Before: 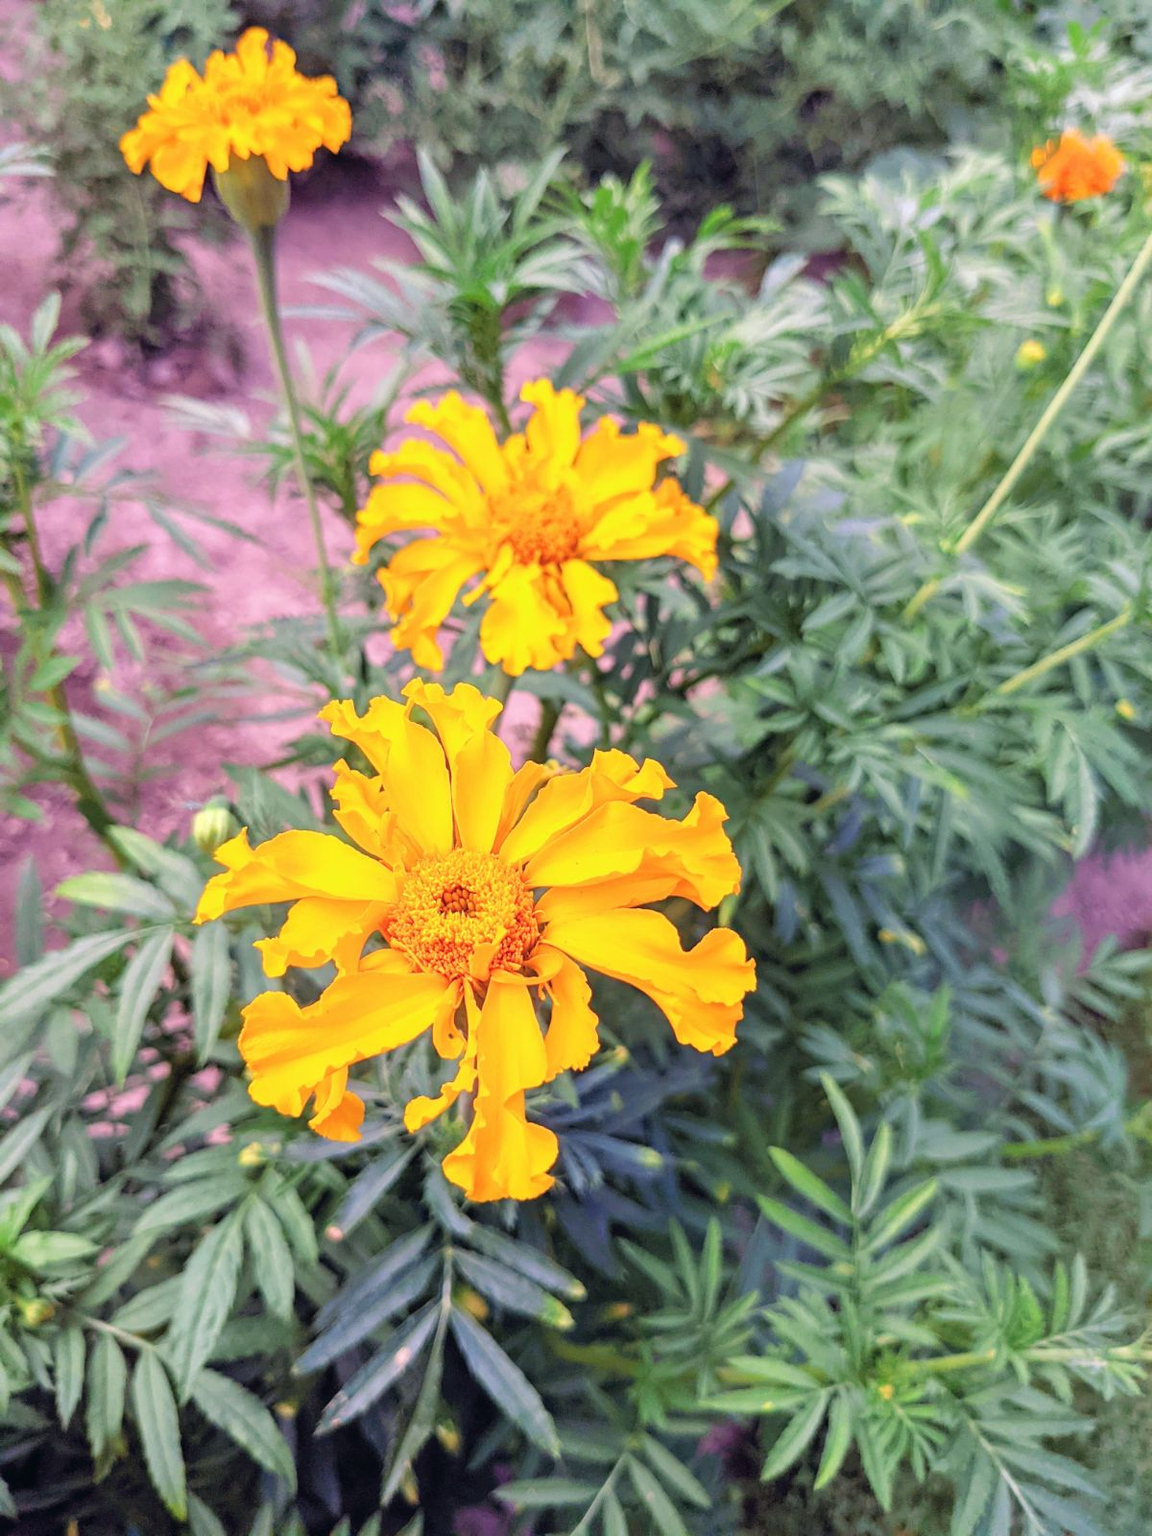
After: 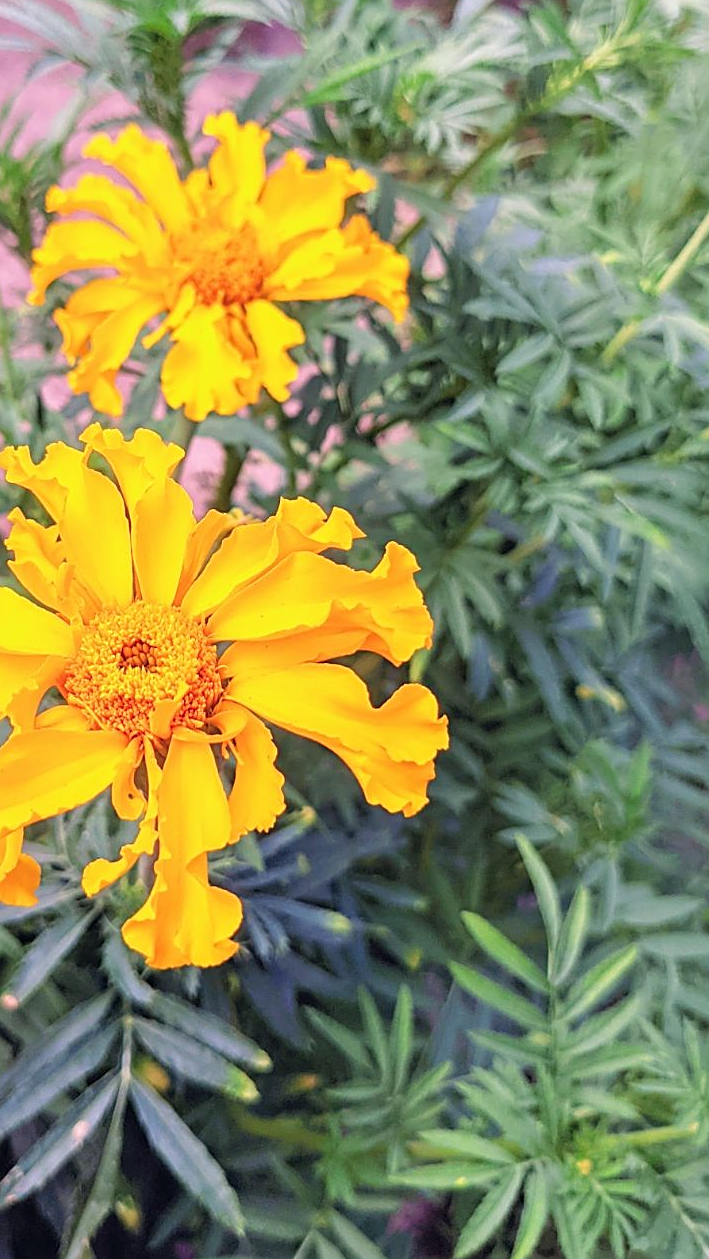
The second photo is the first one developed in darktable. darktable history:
crop and rotate: left 28.256%, top 17.734%, right 12.656%, bottom 3.573%
exposure: compensate highlight preservation false
sharpen: on, module defaults
